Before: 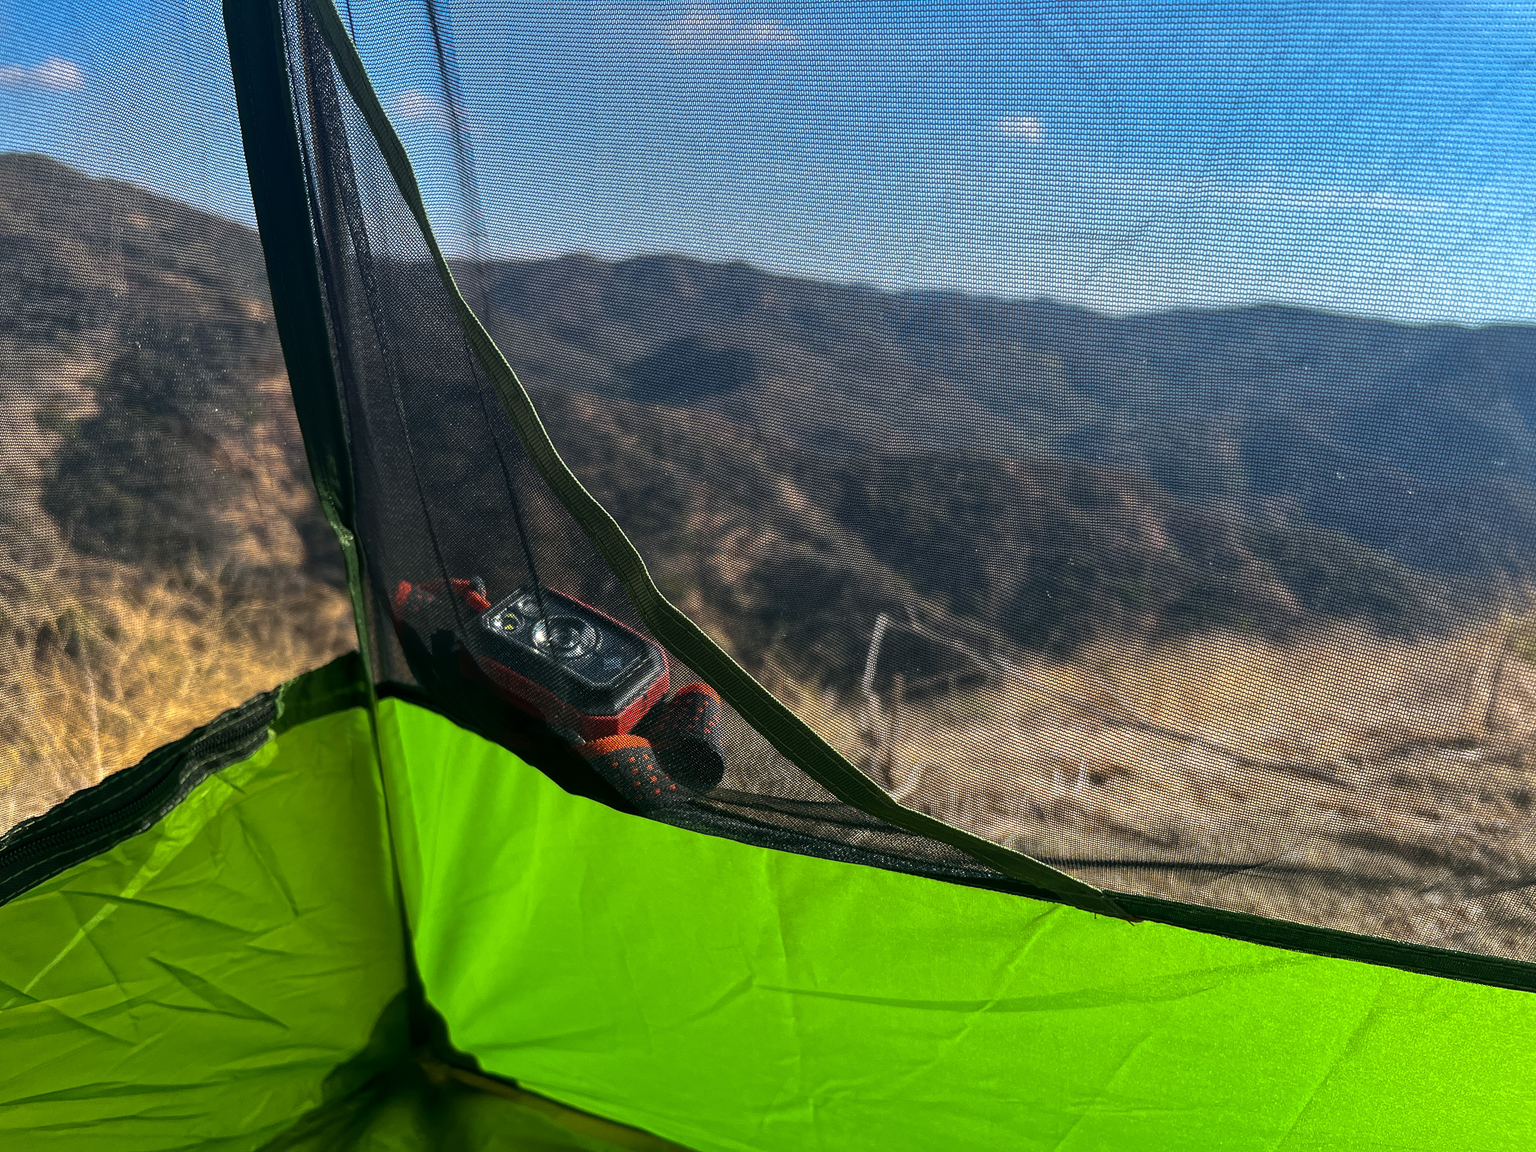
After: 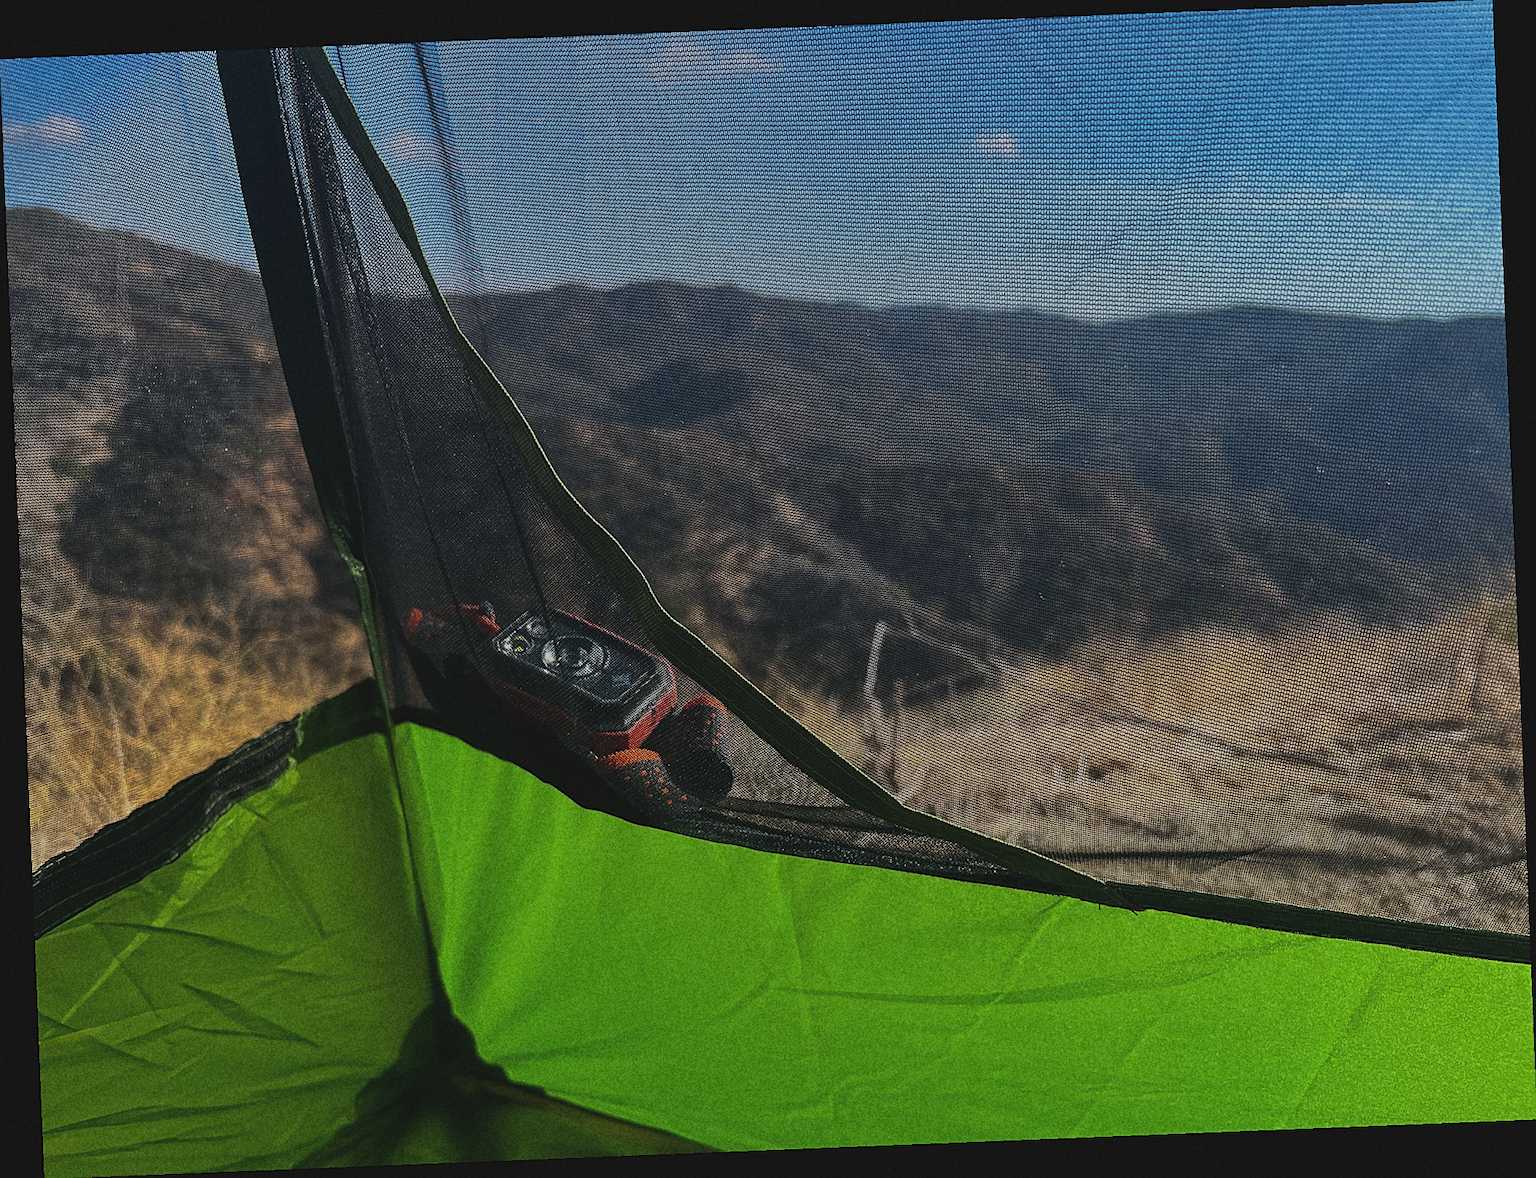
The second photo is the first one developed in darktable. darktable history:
sharpen: on, module defaults
exposure: black level correction -0.016, exposure -1.018 EV, compensate highlight preservation false
grain: coarseness 11.82 ISO, strength 36.67%, mid-tones bias 74.17%
rotate and perspective: rotation -2.29°, automatic cropping off
